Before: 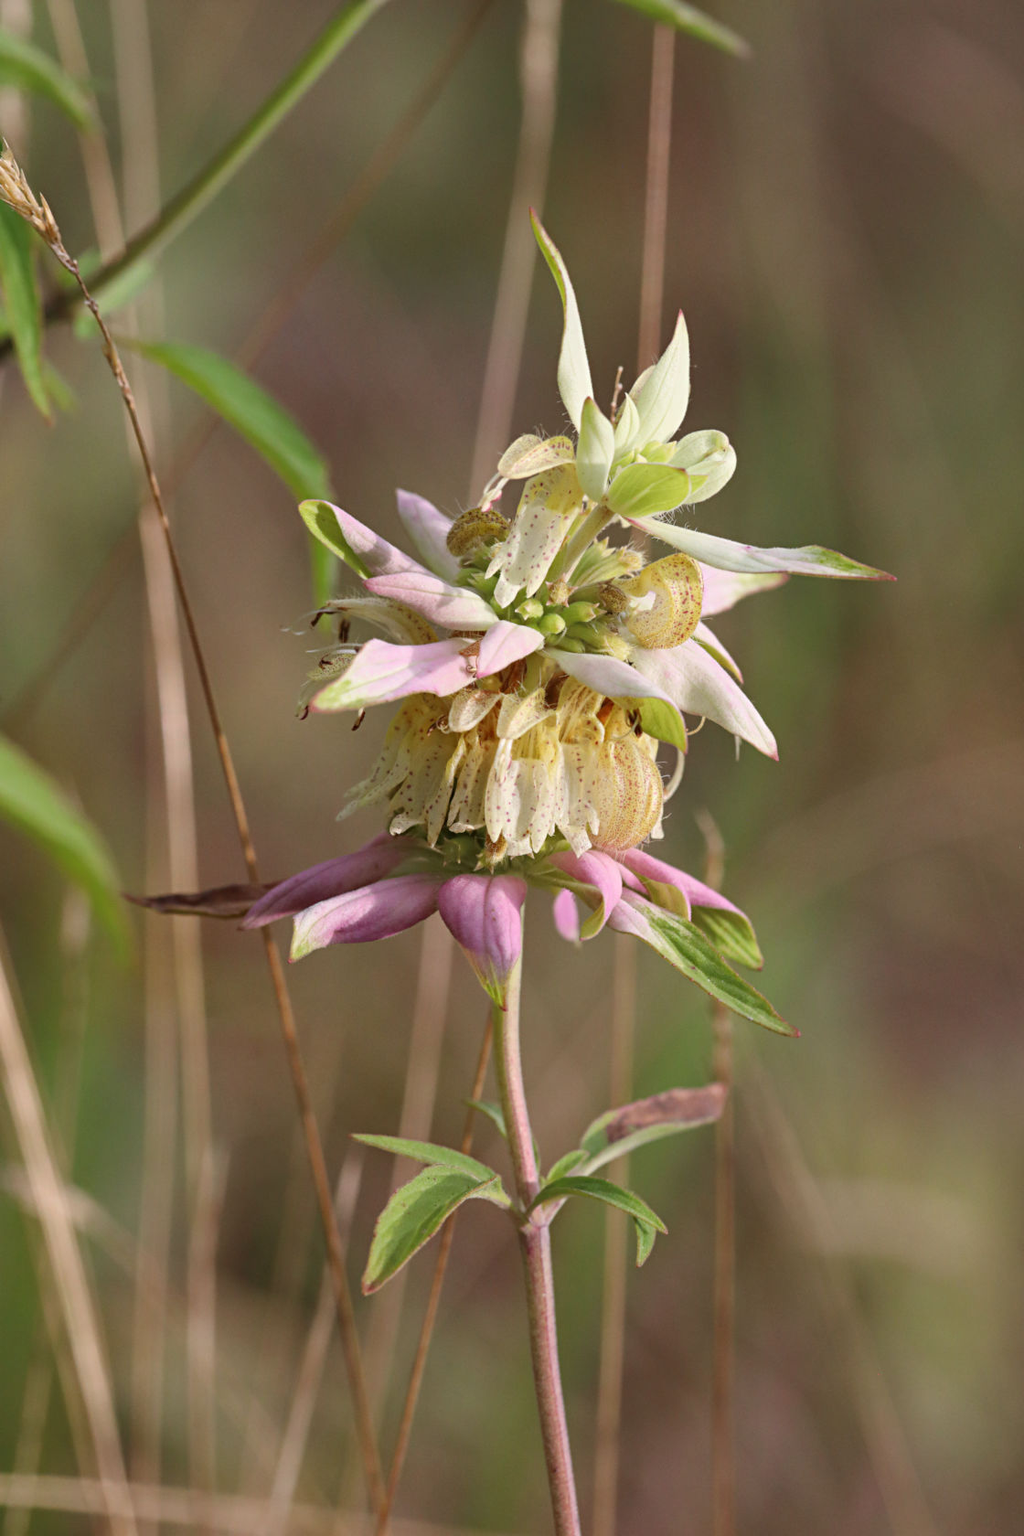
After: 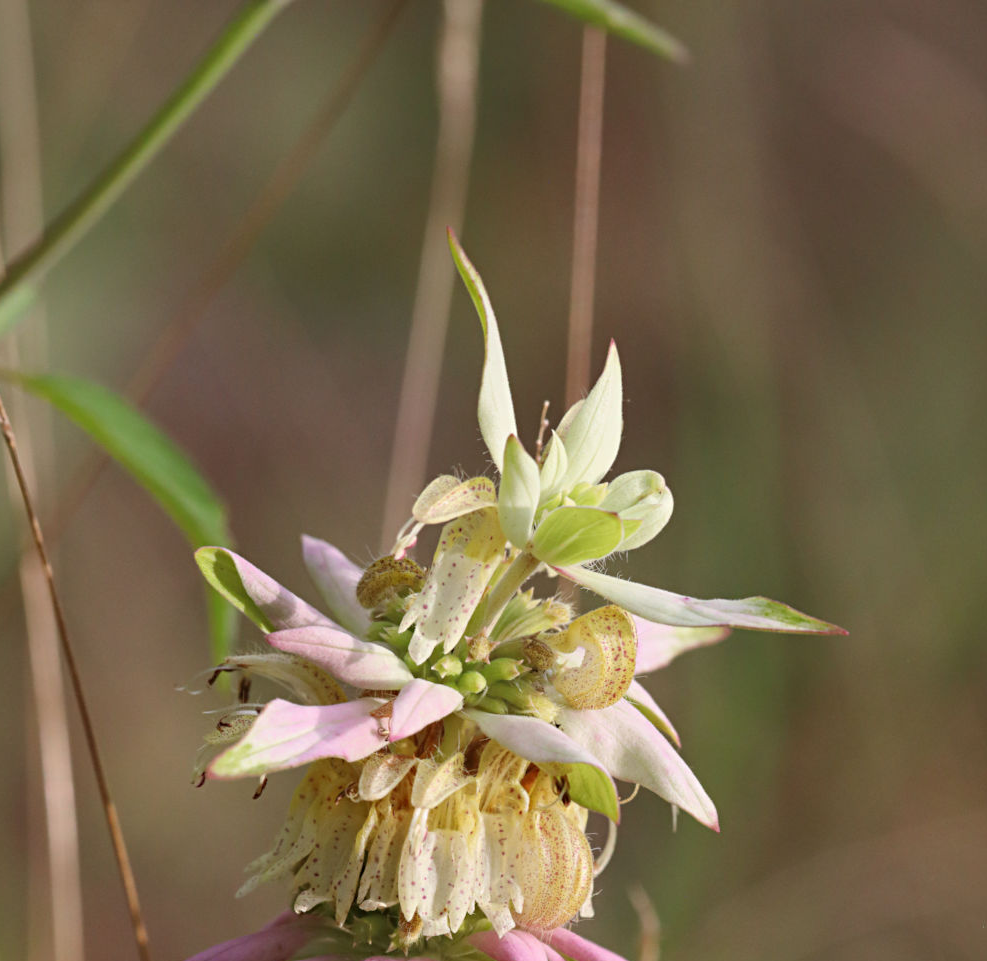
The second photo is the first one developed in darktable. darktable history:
crop and rotate: left 11.812%, bottom 42.776%
sharpen: radius 5.325, amount 0.312, threshold 26.433
